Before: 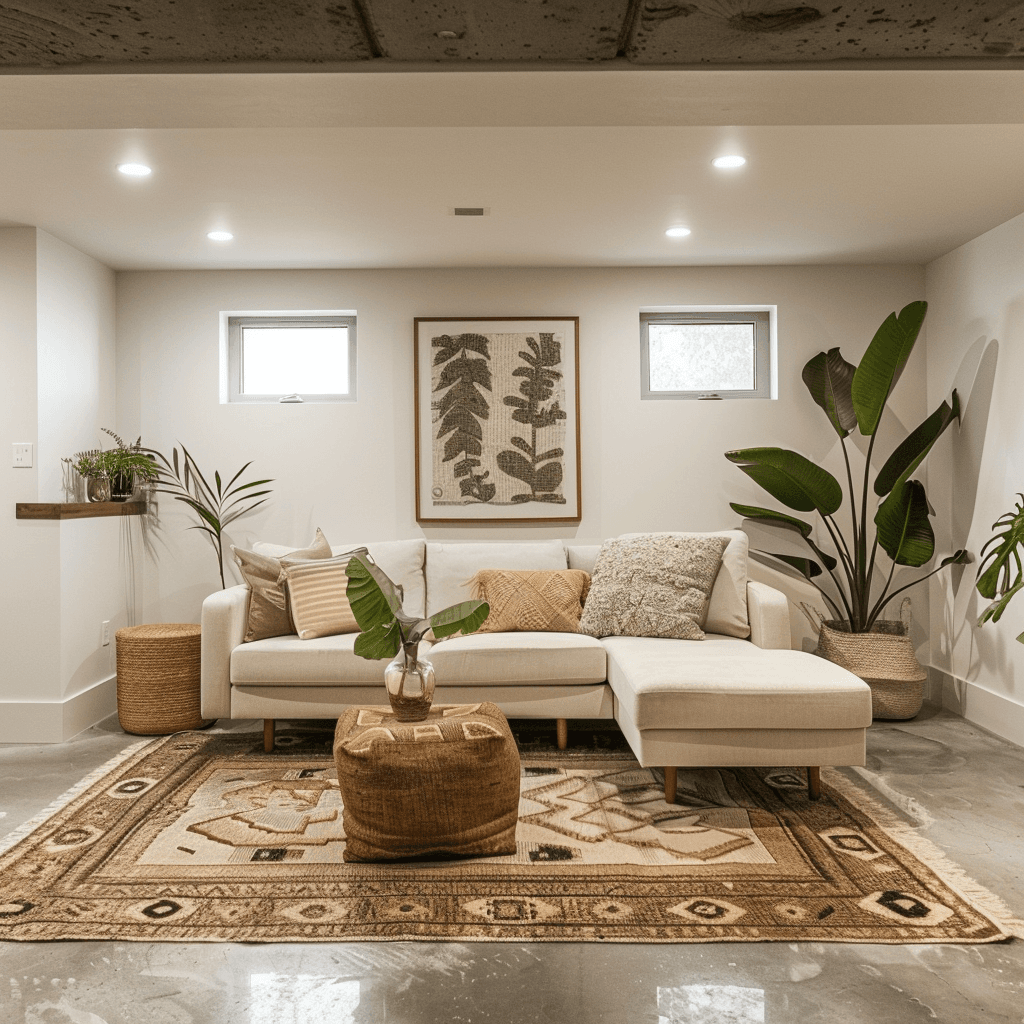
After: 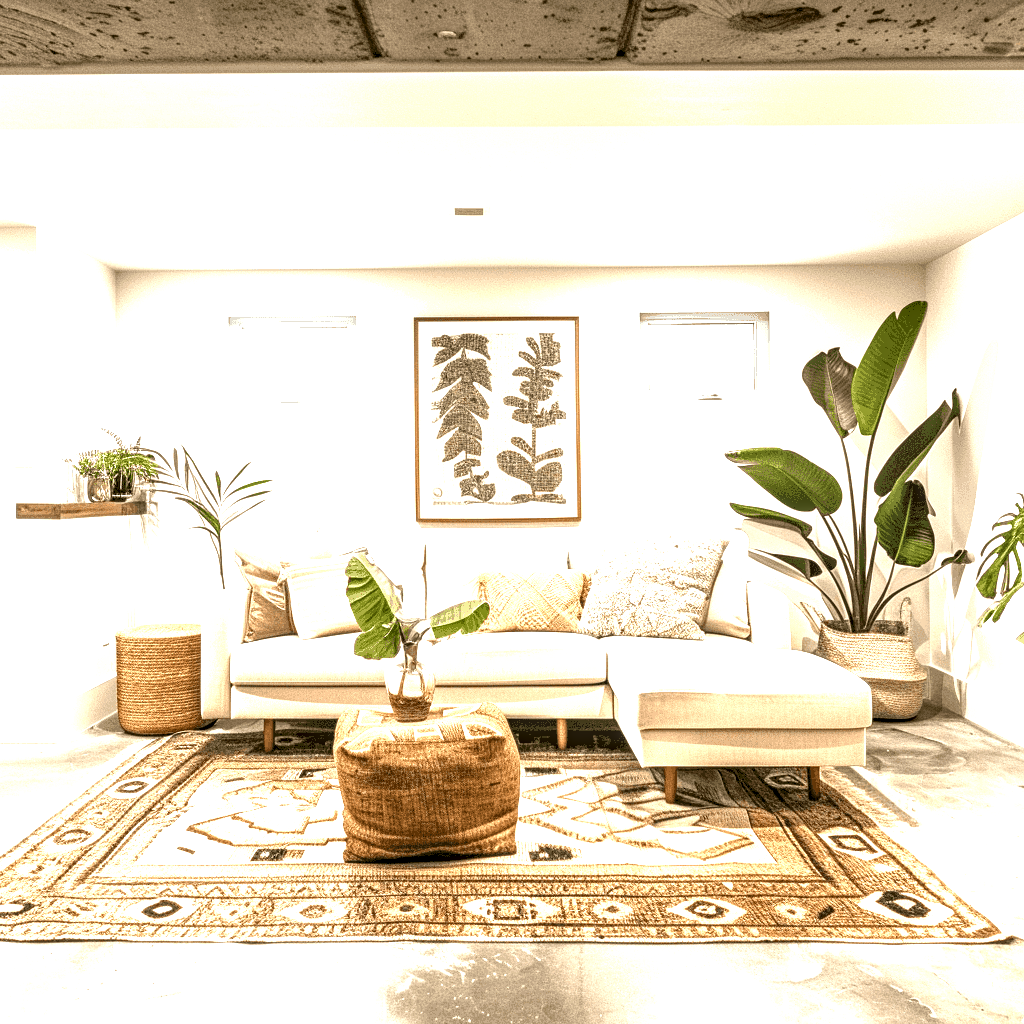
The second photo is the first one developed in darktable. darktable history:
exposure: black level correction 0.002, exposure 1.988 EV, compensate highlight preservation false
local contrast: detail 160%
